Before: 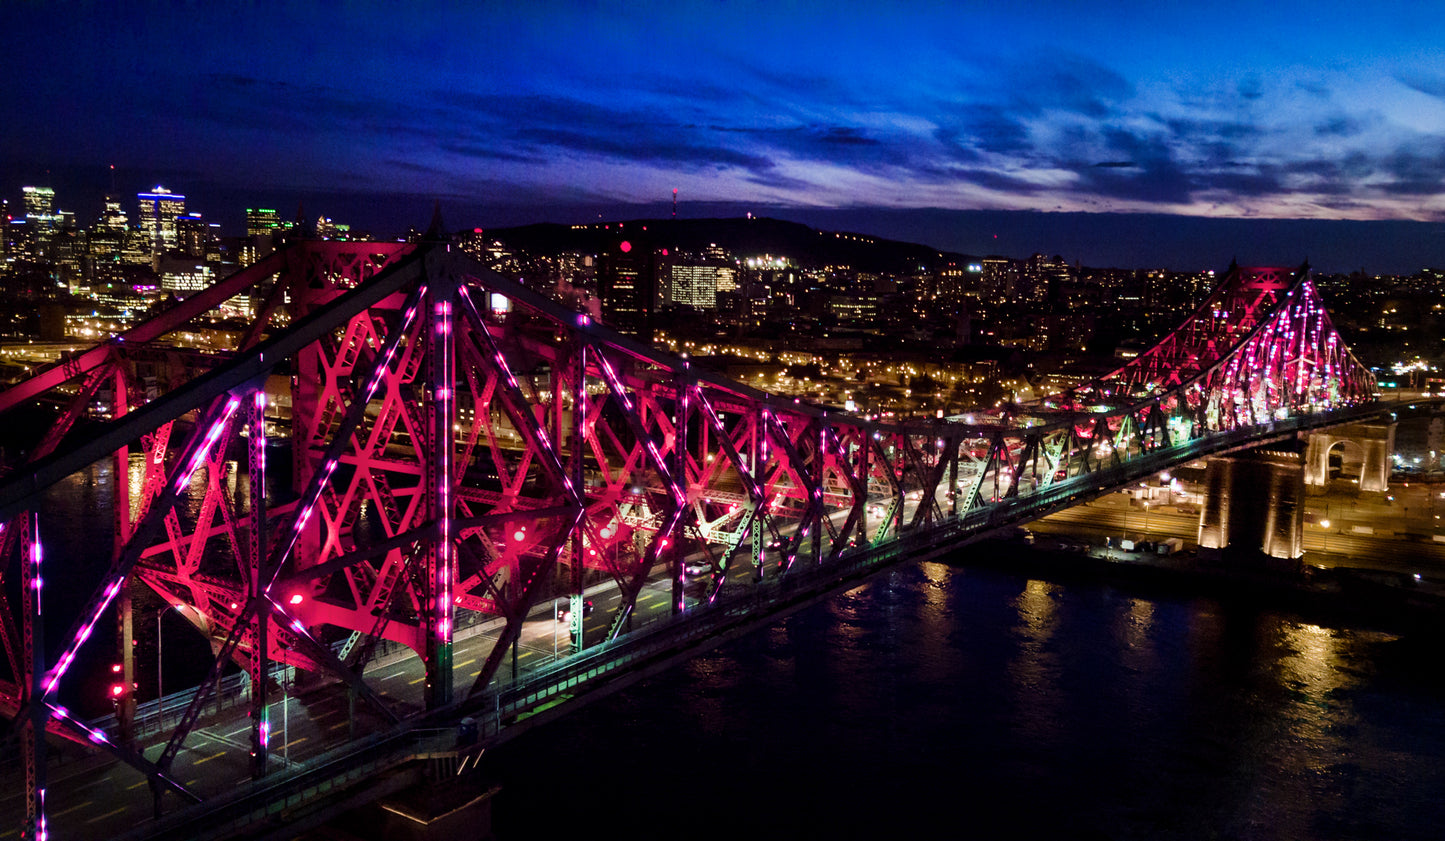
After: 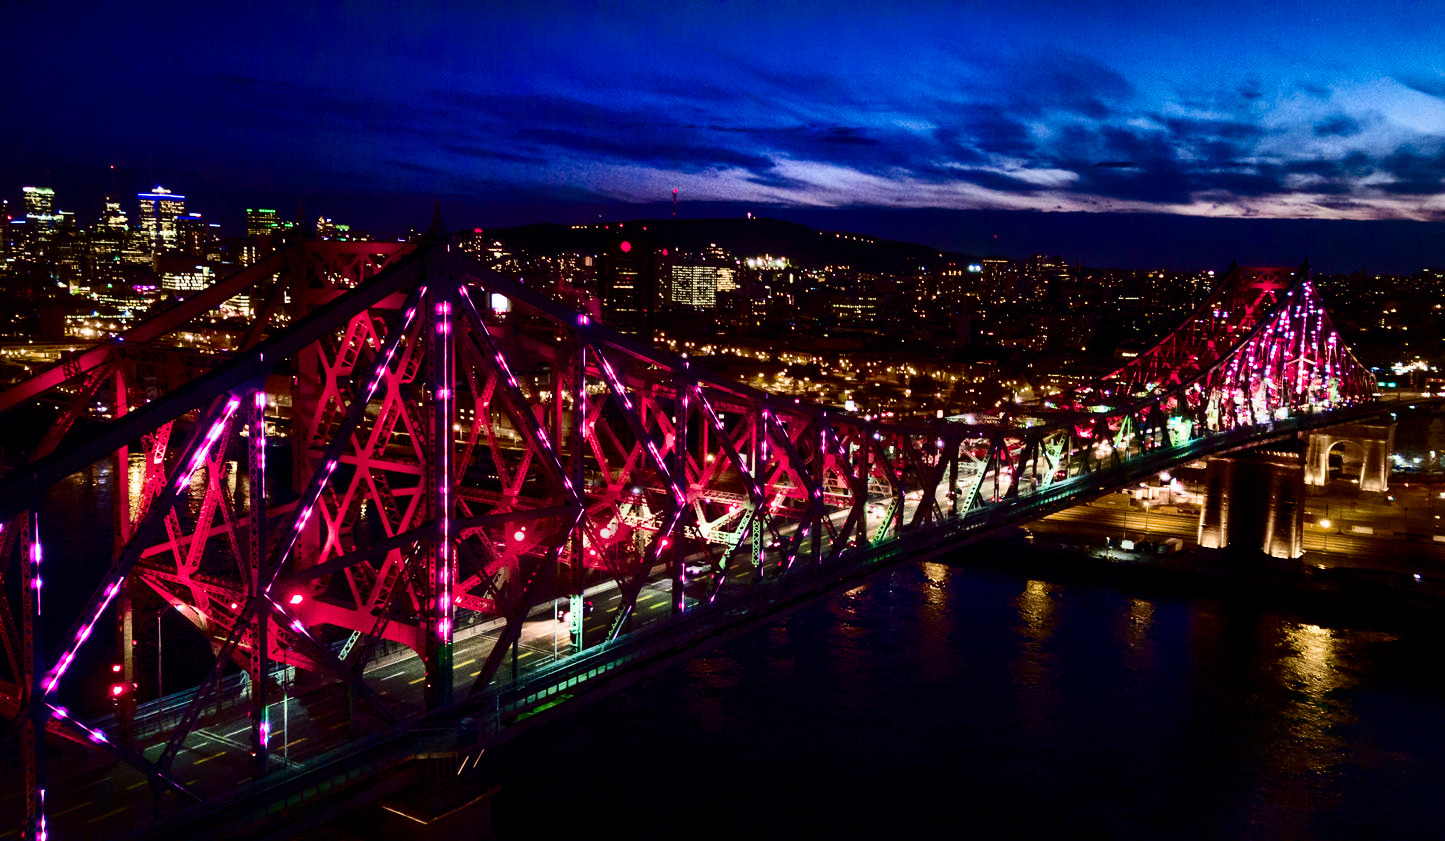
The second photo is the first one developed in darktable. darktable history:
contrast brightness saturation: contrast 0.301, brightness -0.065, saturation 0.175
